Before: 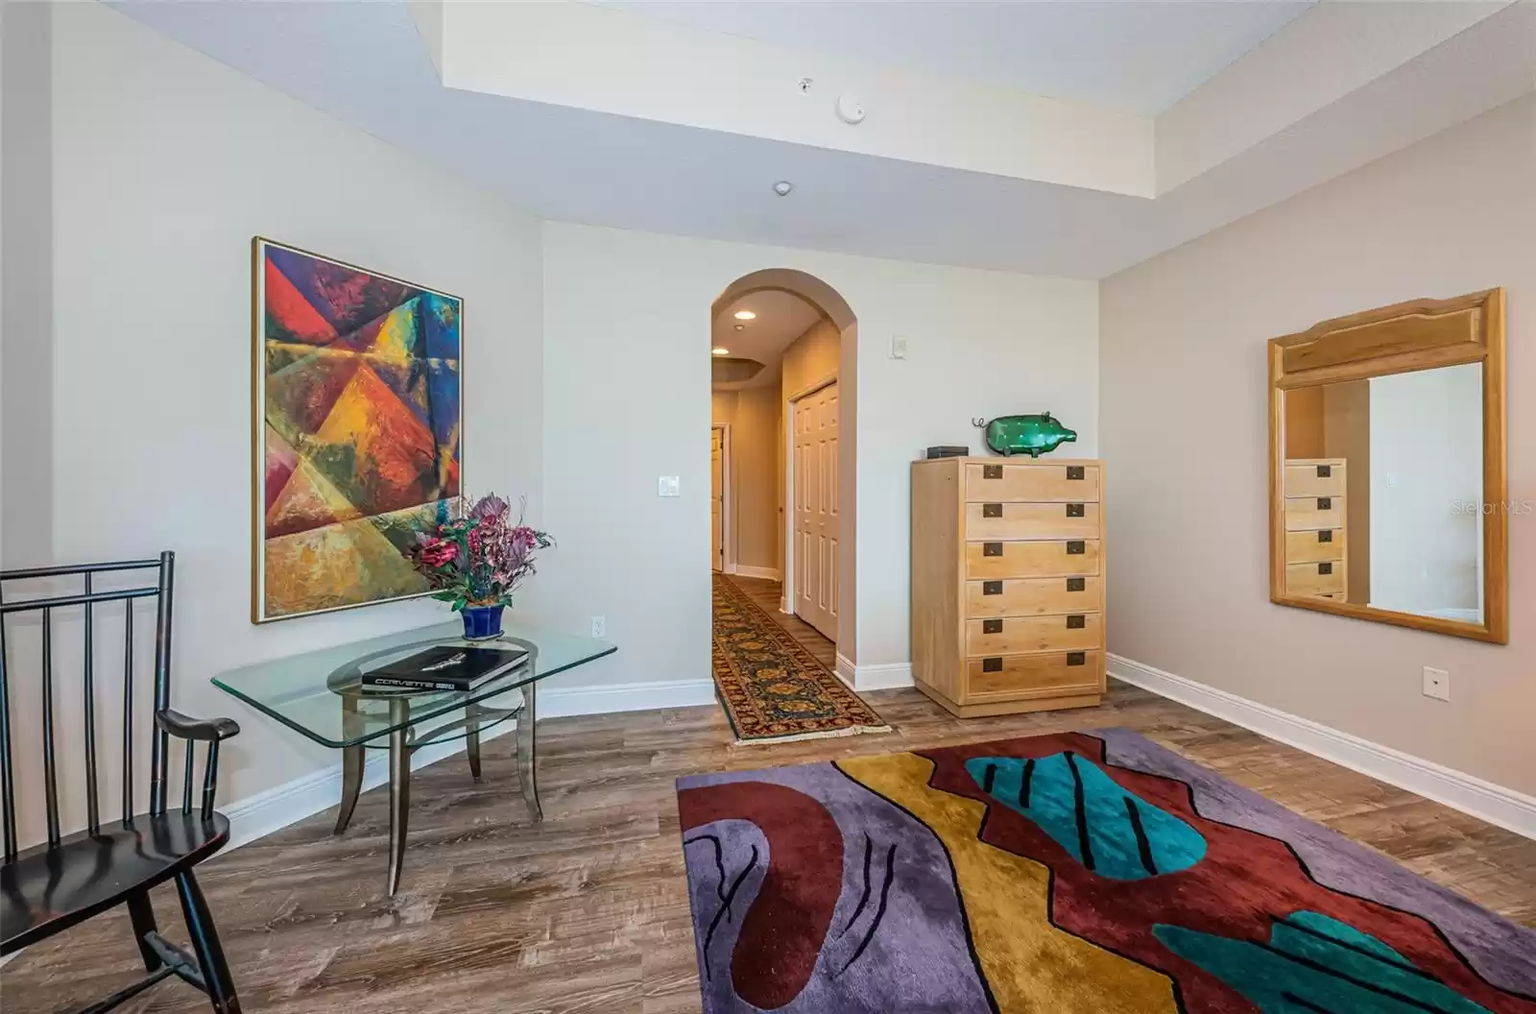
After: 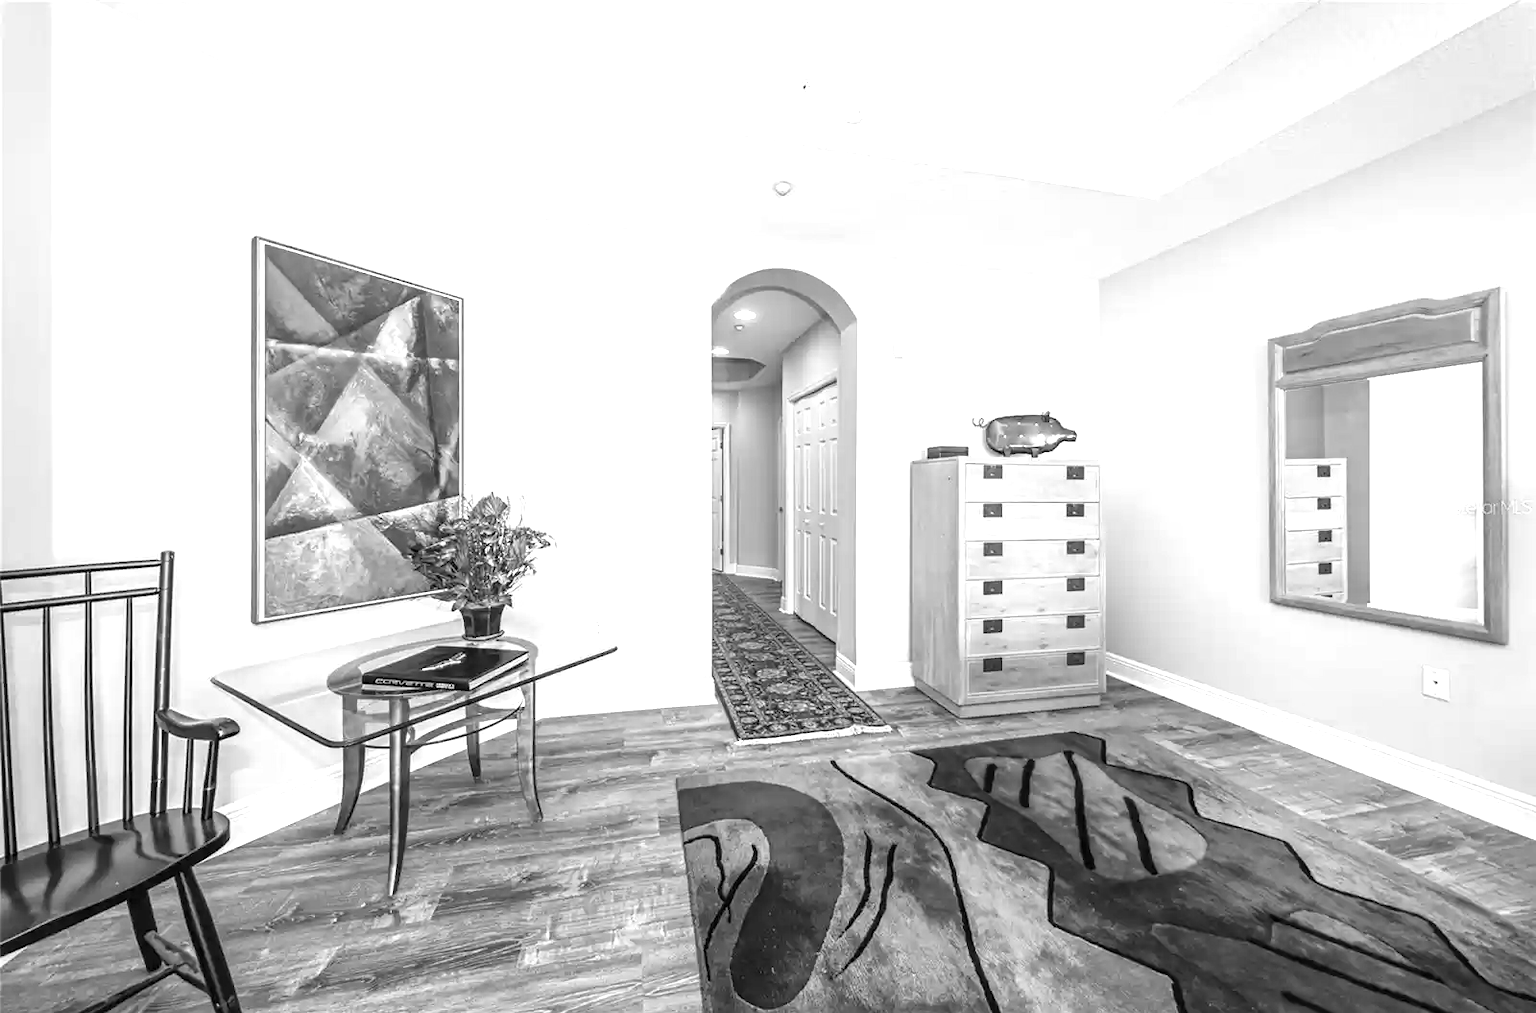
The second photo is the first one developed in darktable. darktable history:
monochrome: on, module defaults
exposure: black level correction 0, exposure 1.2 EV, compensate exposure bias true, compensate highlight preservation false
